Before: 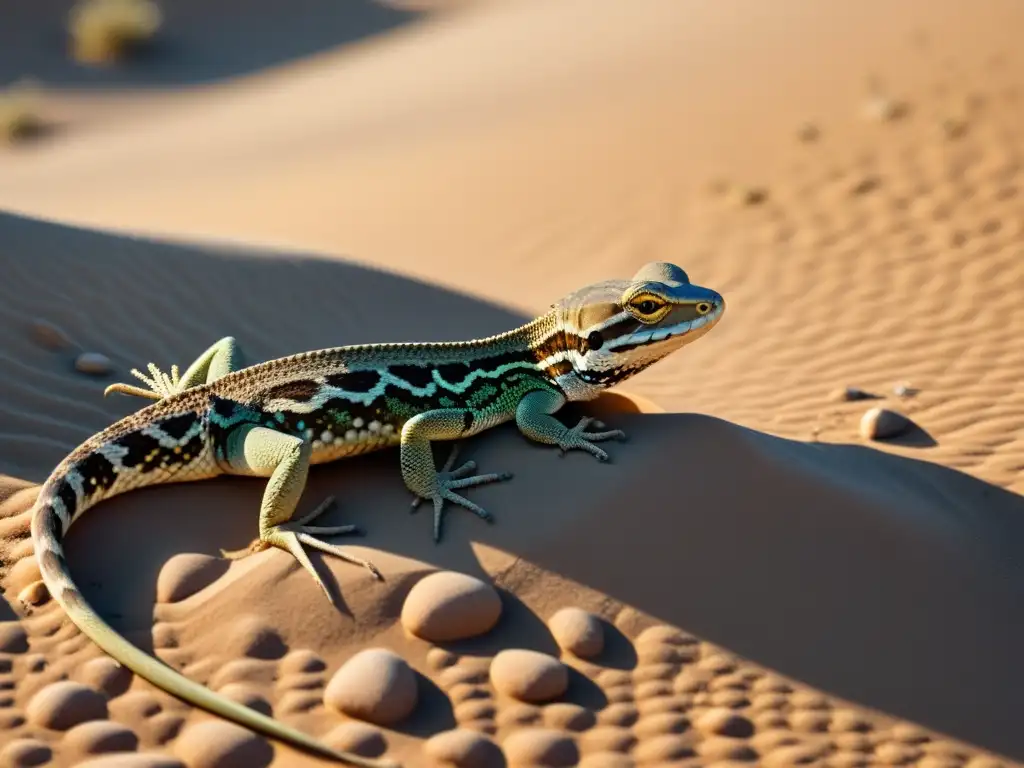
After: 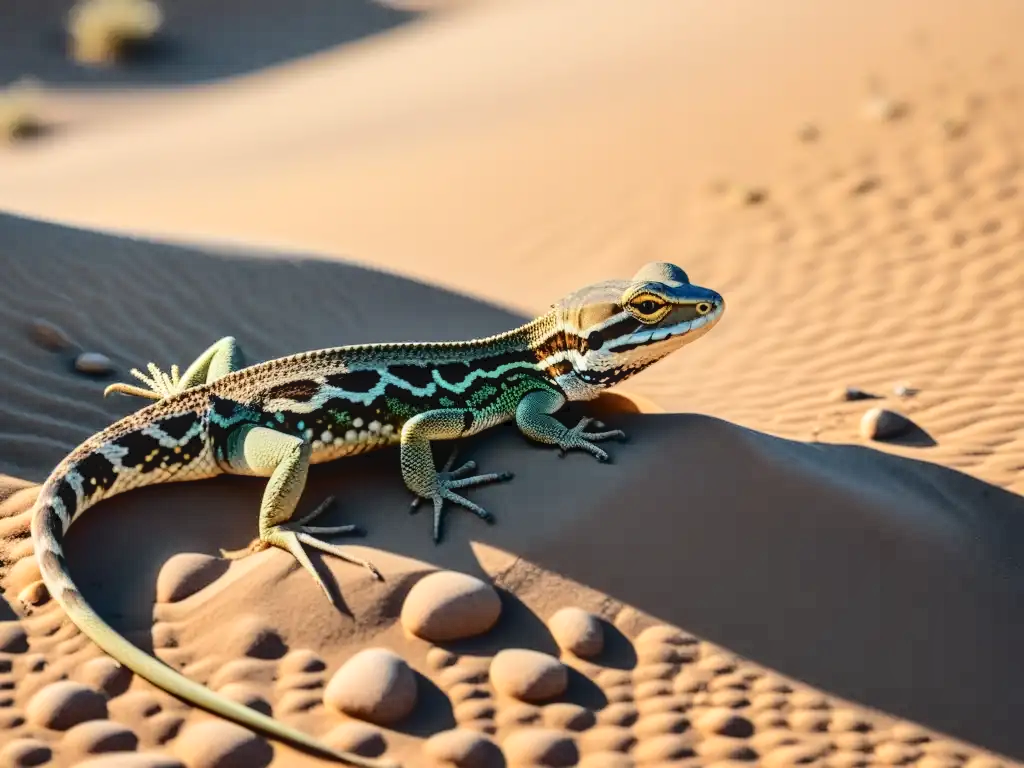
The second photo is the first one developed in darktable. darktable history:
tone curve: curves: ch0 [(0, 0) (0.003, 0.044) (0.011, 0.045) (0.025, 0.048) (0.044, 0.051) (0.069, 0.065) (0.1, 0.08) (0.136, 0.108) (0.177, 0.152) (0.224, 0.216) (0.277, 0.305) (0.335, 0.392) (0.399, 0.481) (0.468, 0.579) (0.543, 0.658) (0.623, 0.729) (0.709, 0.8) (0.801, 0.867) (0.898, 0.93) (1, 1)], color space Lab, independent channels, preserve colors none
local contrast: on, module defaults
